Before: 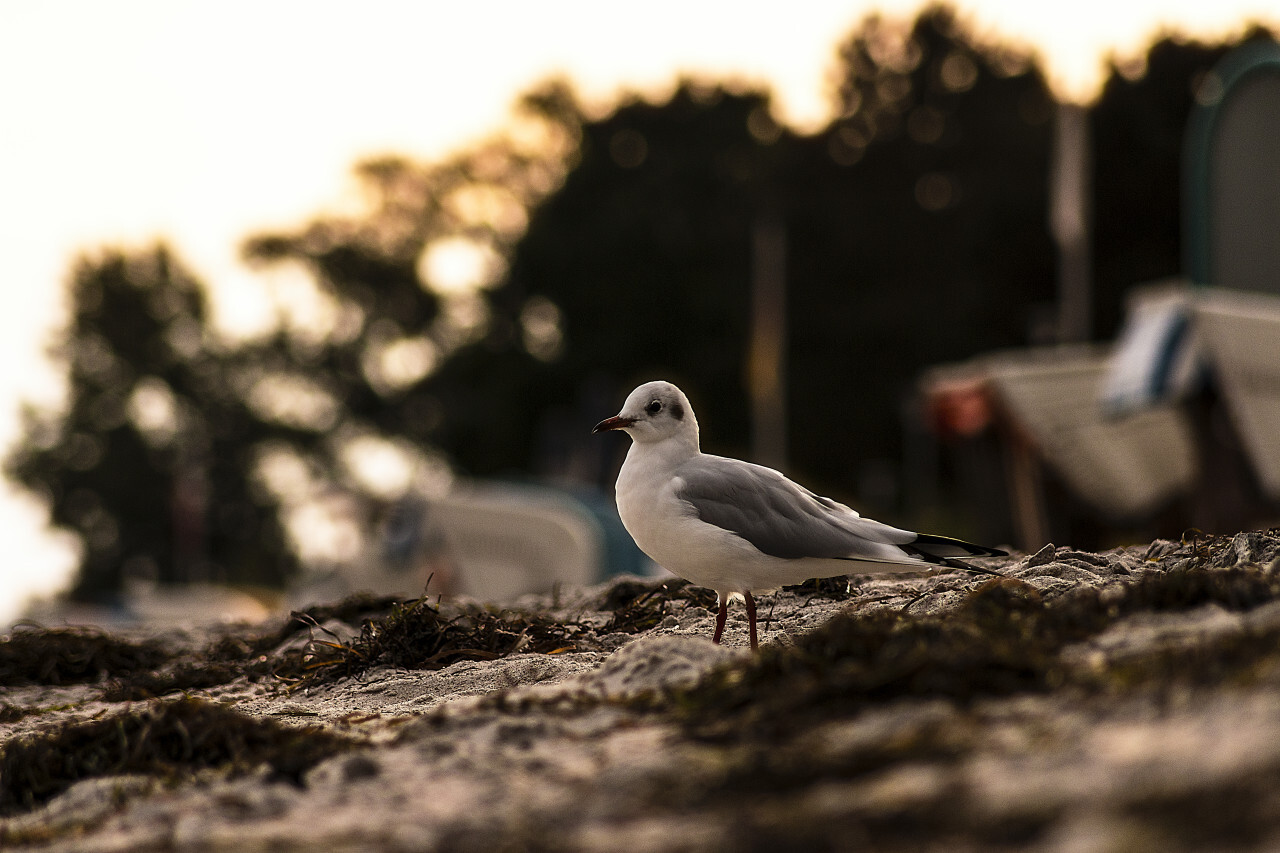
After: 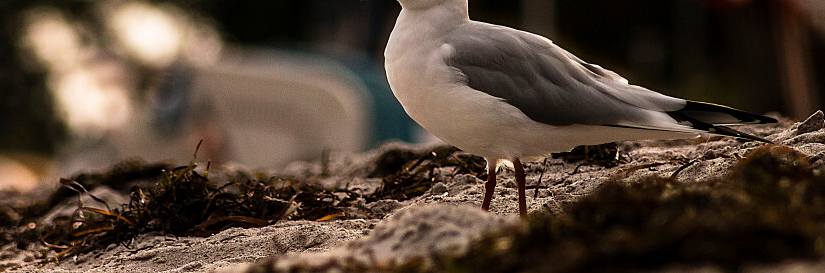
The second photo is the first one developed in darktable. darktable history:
crop: left 18.106%, top 50.798%, right 17.419%, bottom 16.914%
